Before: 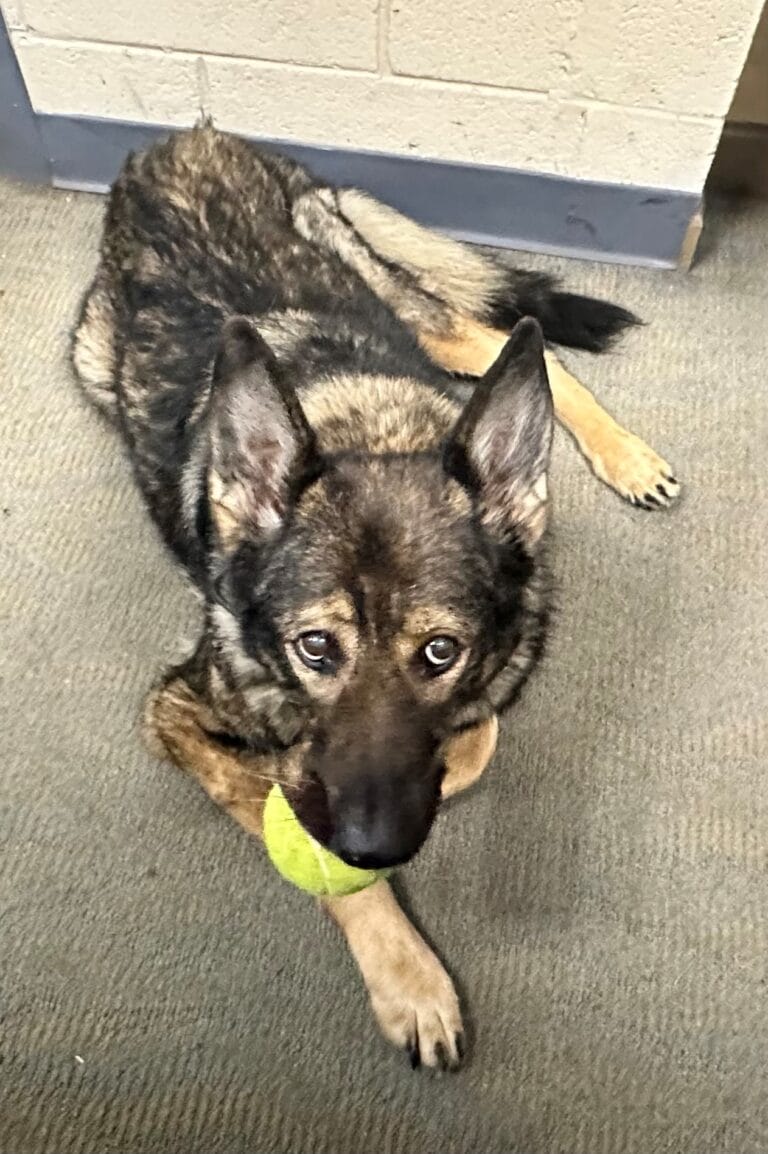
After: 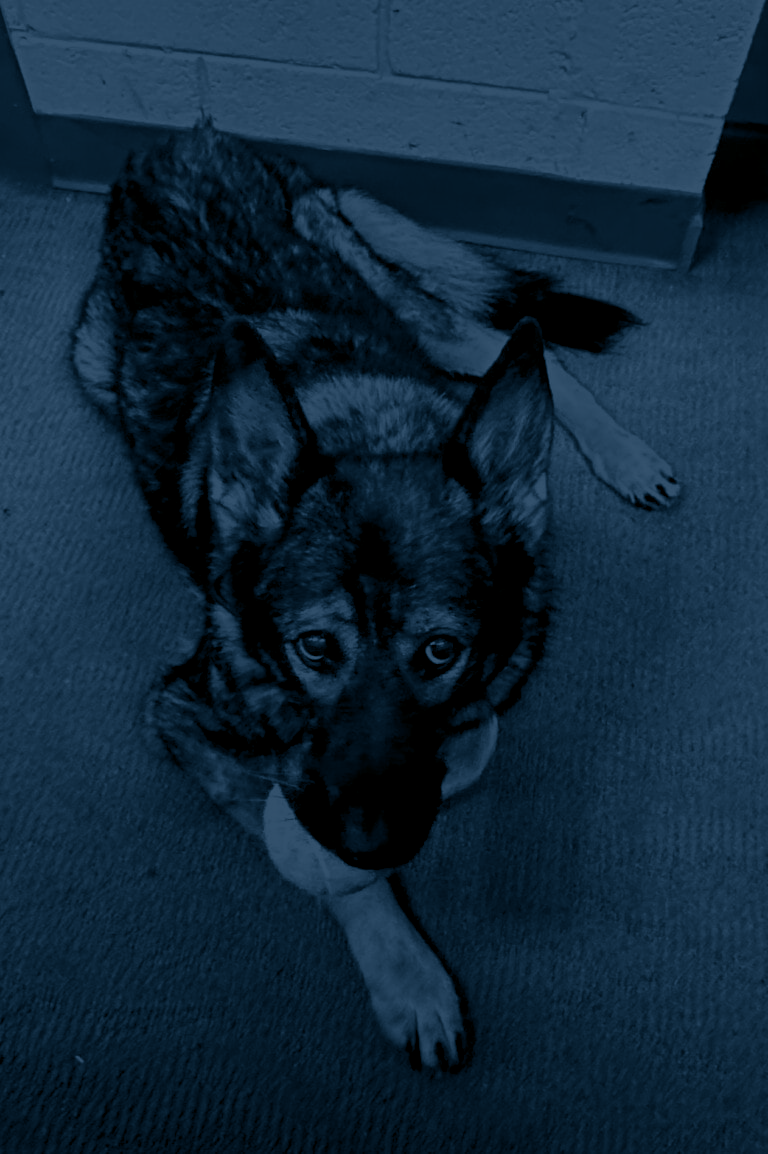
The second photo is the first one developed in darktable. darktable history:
split-toning: shadows › hue 226.8°, shadows › saturation 0.84
colorize: hue 90°, saturation 19%, lightness 1.59%, version 1
